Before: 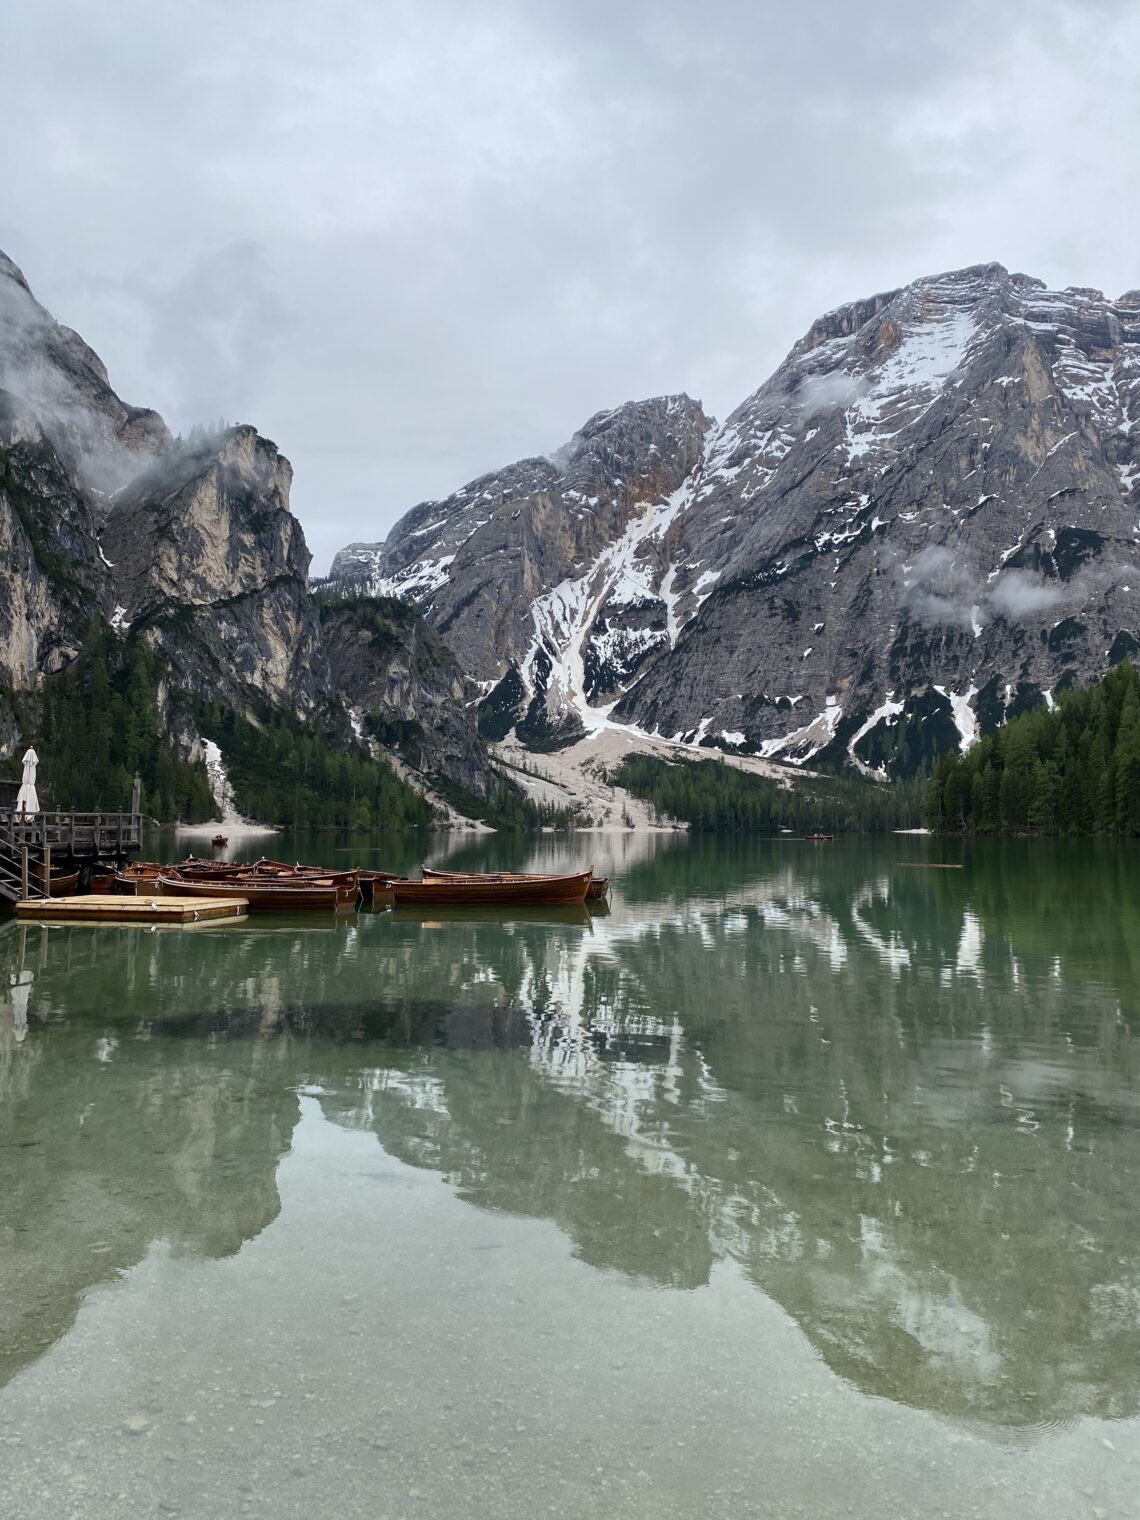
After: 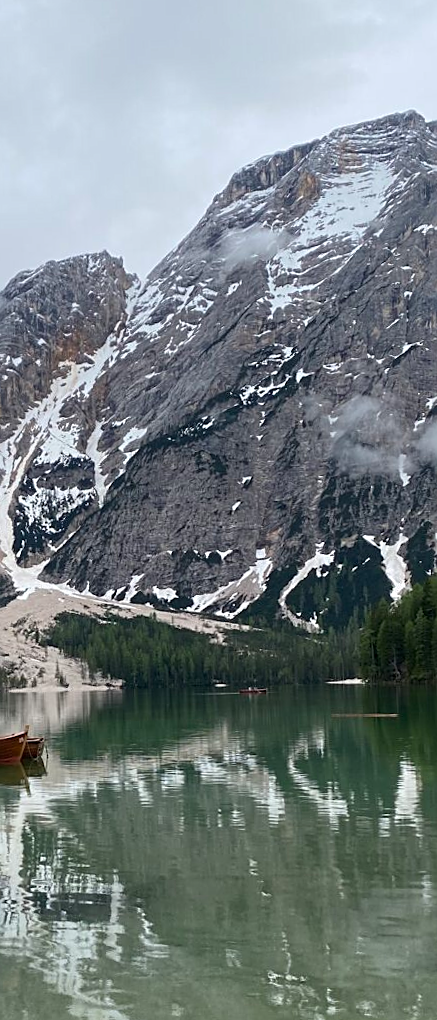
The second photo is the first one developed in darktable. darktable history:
rotate and perspective: rotation -1.75°, automatic cropping off
crop and rotate: left 49.936%, top 10.094%, right 13.136%, bottom 24.256%
sharpen: on, module defaults
